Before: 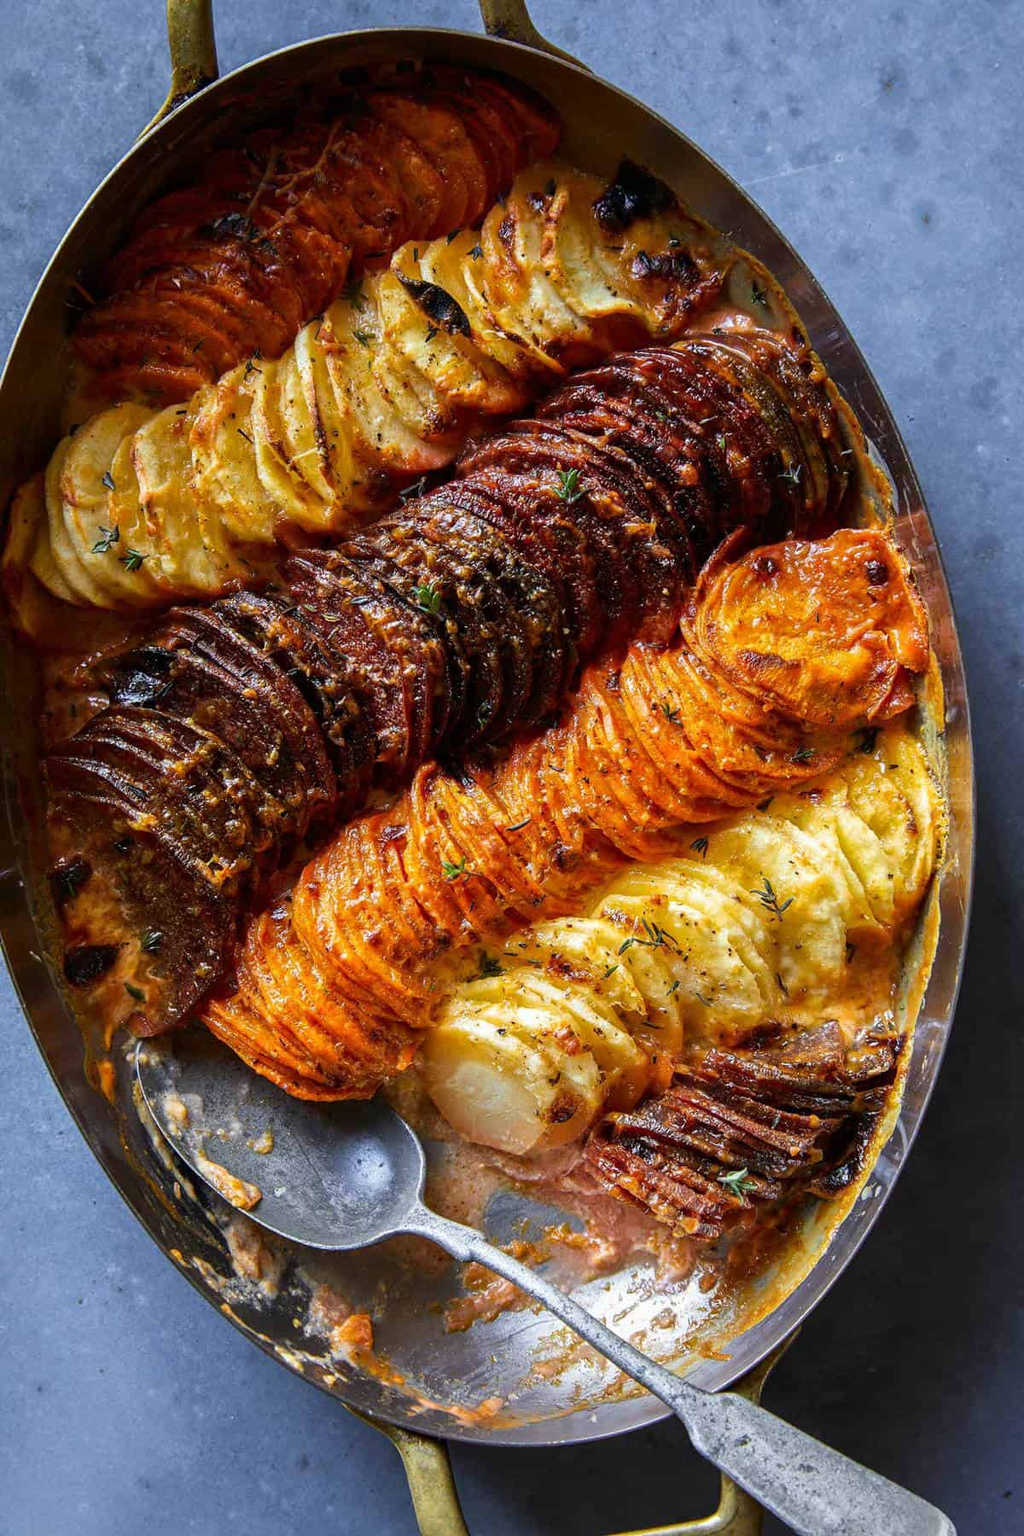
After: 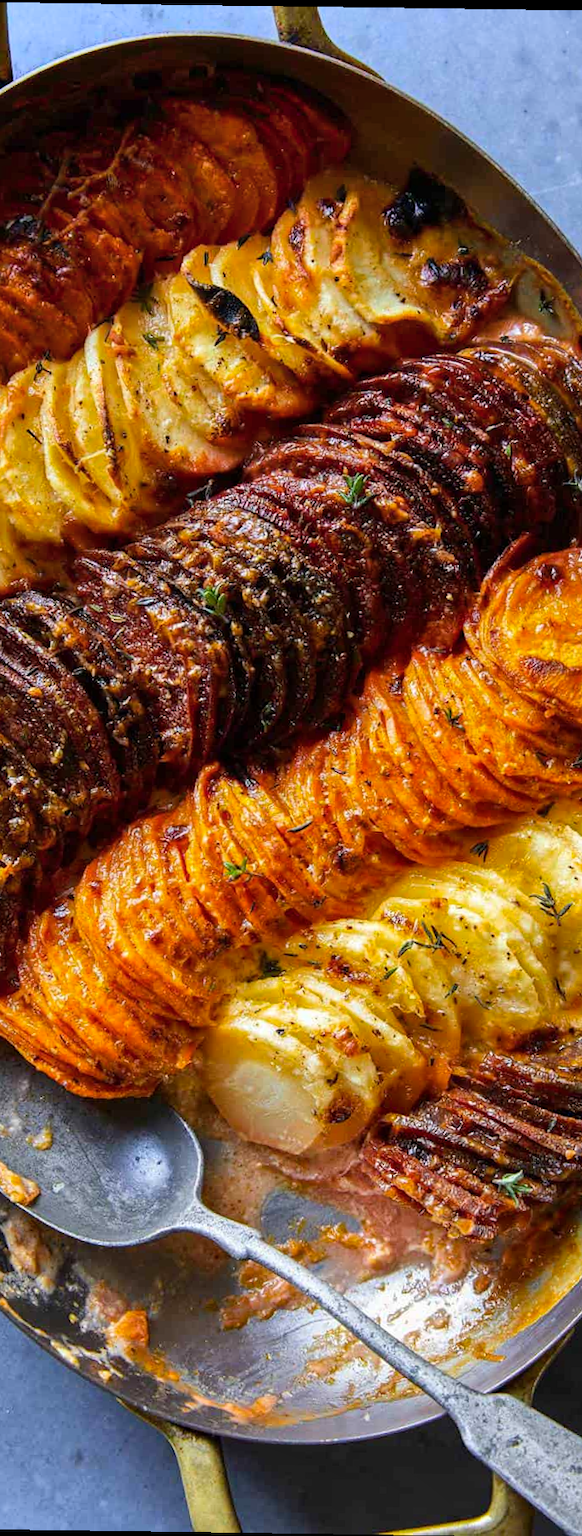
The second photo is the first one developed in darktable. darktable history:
shadows and highlights: radius 264.75, soften with gaussian
rotate and perspective: rotation 0.8°, automatic cropping off
crop: left 21.674%, right 22.086%
color balance rgb: perceptual saturation grading › global saturation 10%, global vibrance 10%
